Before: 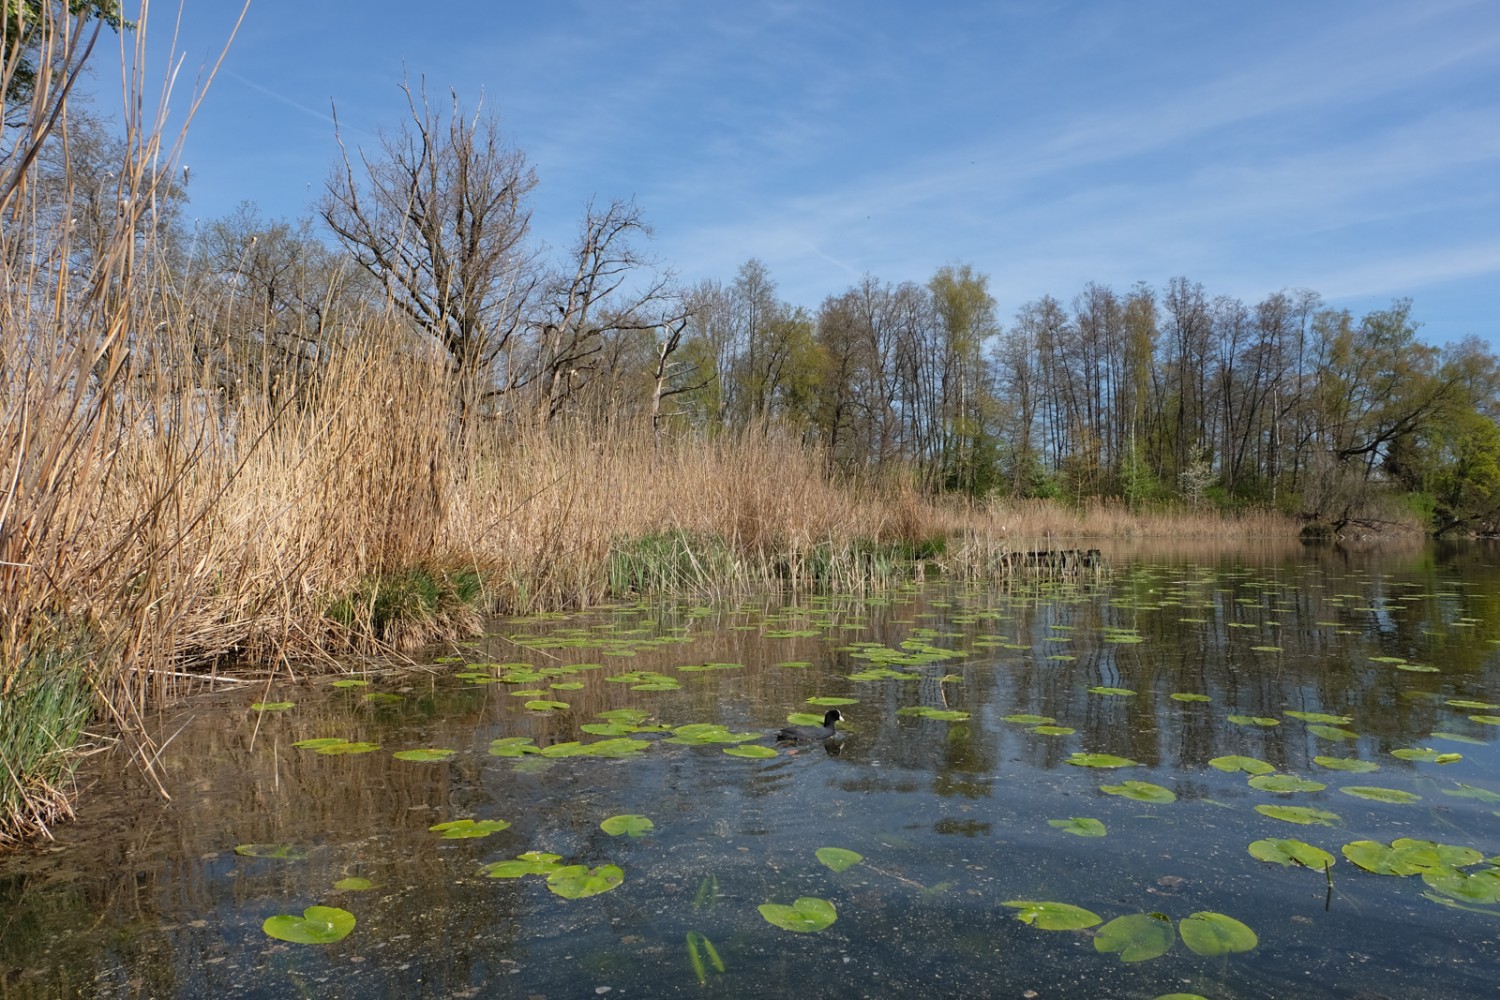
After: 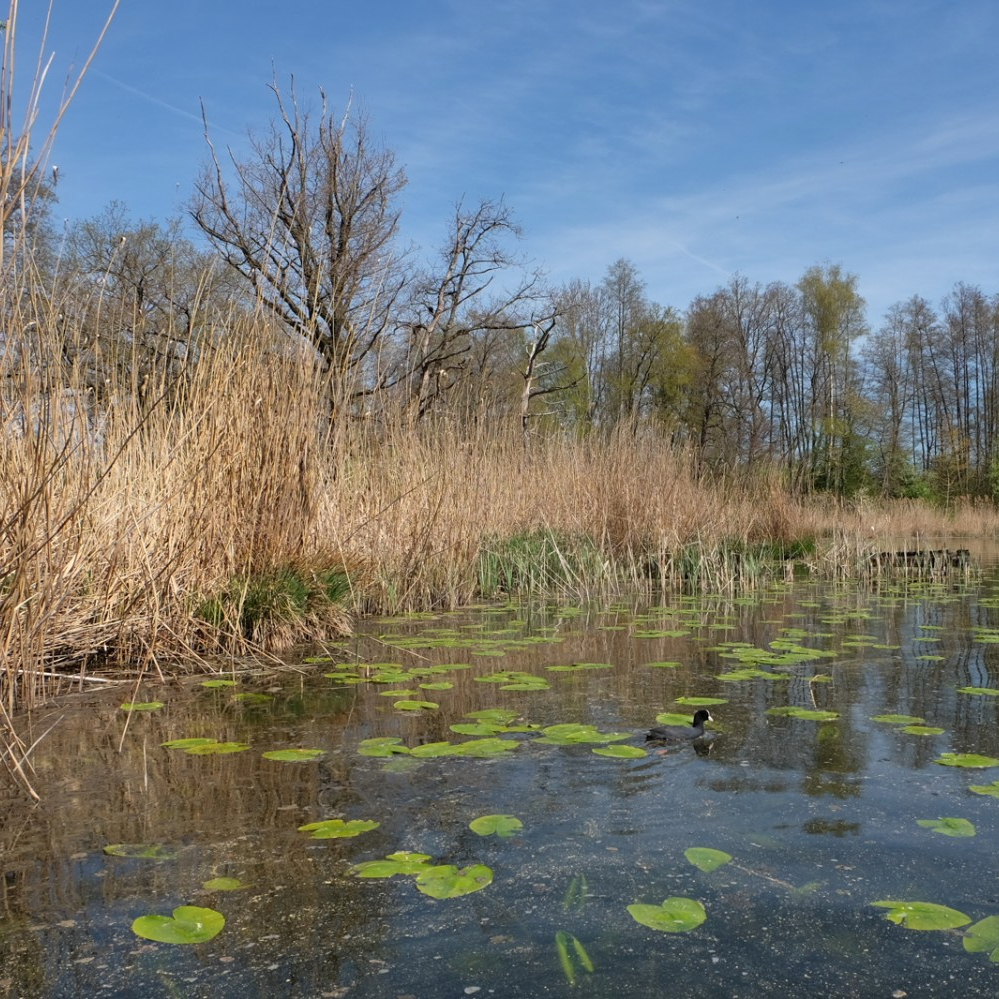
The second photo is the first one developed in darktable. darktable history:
crop and rotate: left 8.786%, right 24.548%
shadows and highlights: radius 118.69, shadows 42.21, highlights -61.56, soften with gaussian
